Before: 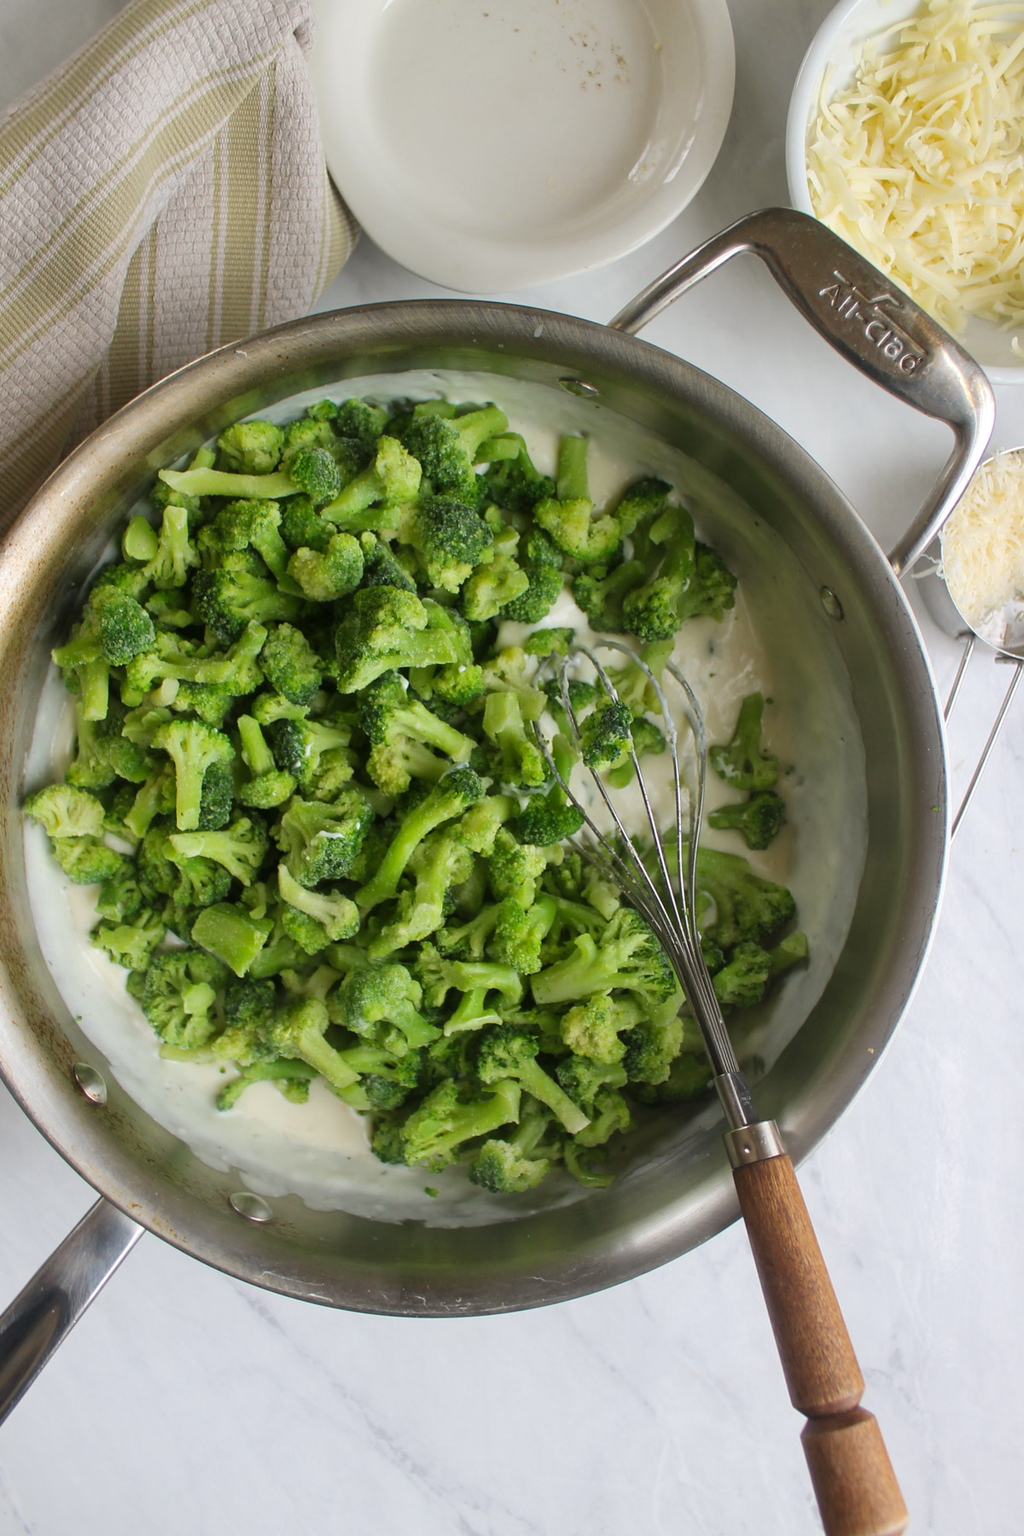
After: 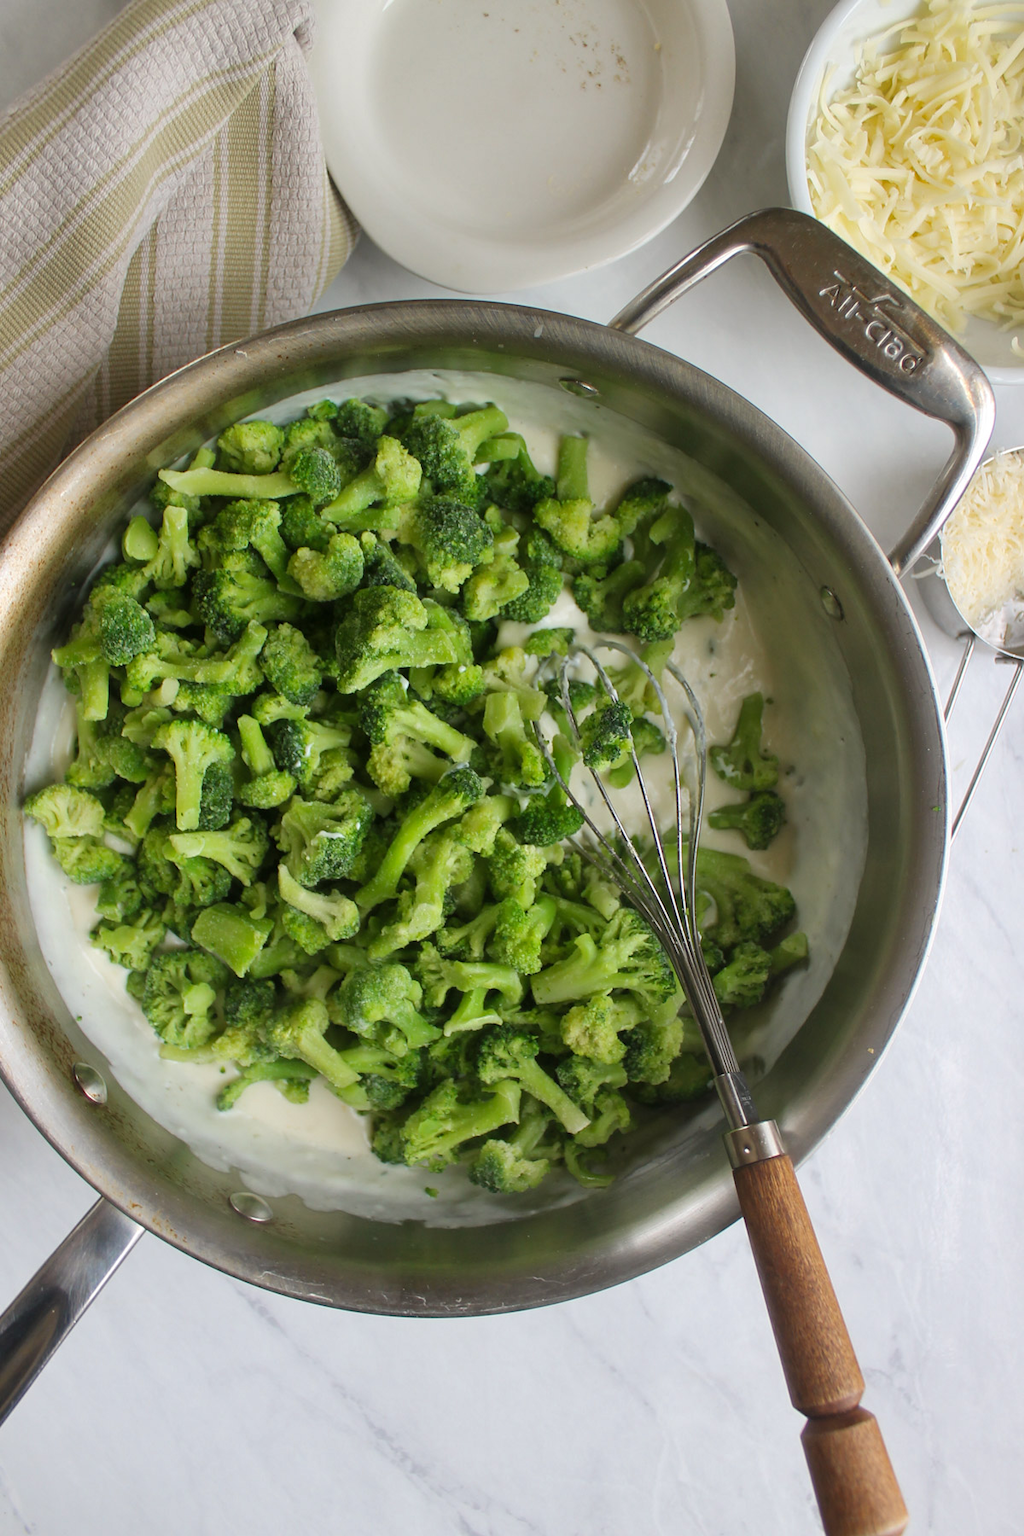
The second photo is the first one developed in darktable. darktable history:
exposure: compensate exposure bias true, compensate highlight preservation false
shadows and highlights: shadows 29.44, highlights -28.89, low approximation 0.01, soften with gaussian
